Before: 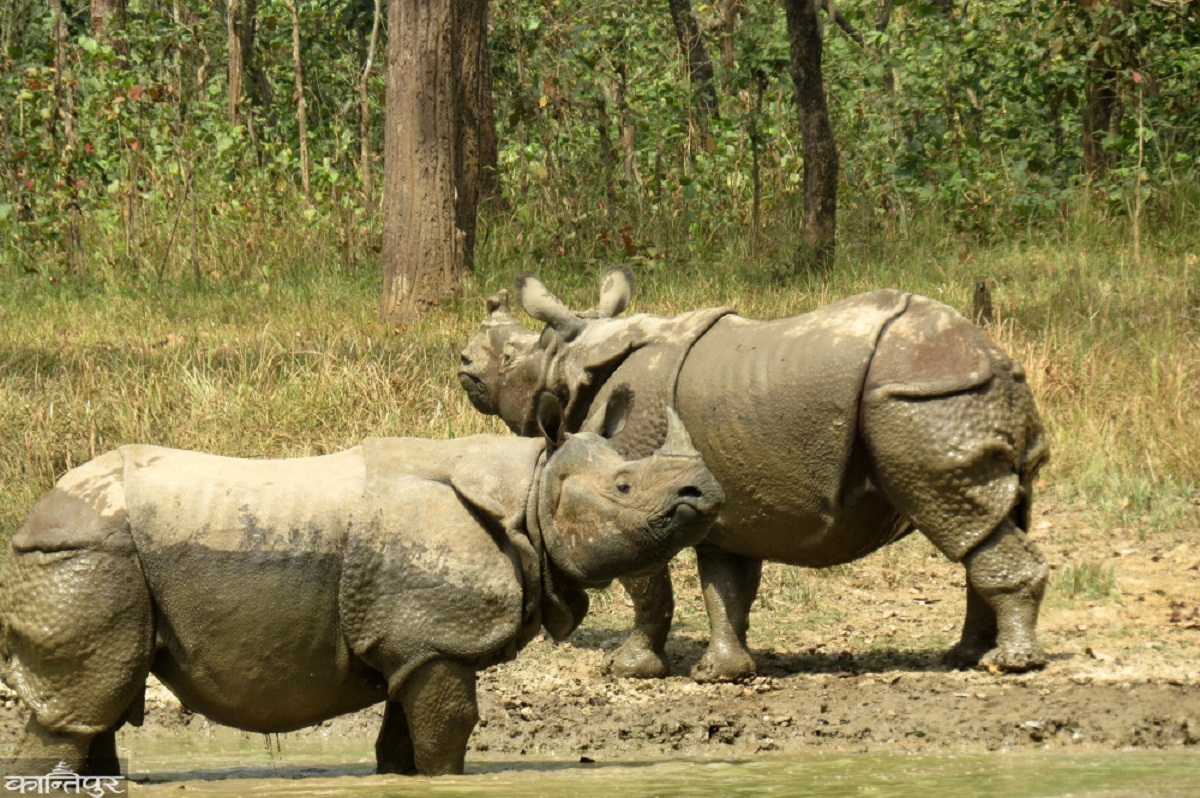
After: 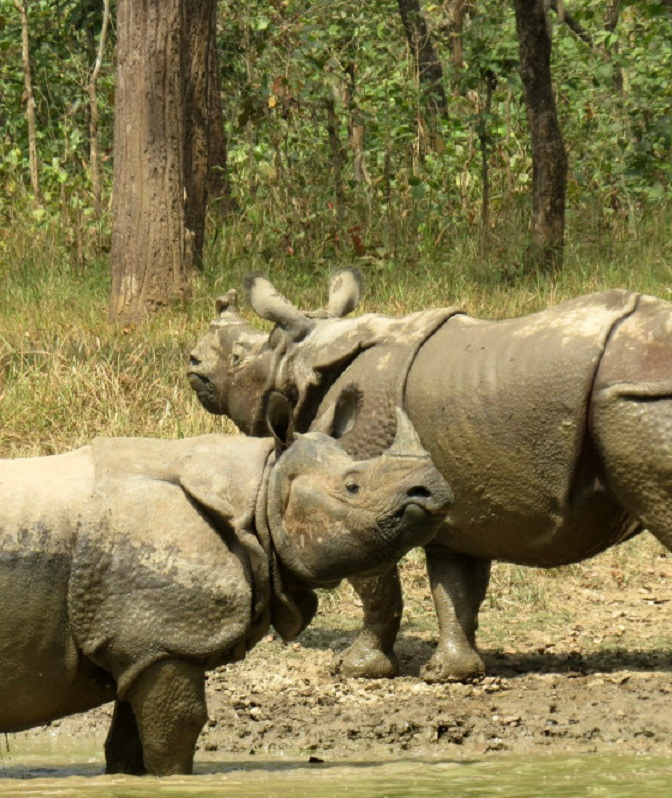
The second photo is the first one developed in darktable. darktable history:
crop and rotate: left 22.623%, right 21.303%
